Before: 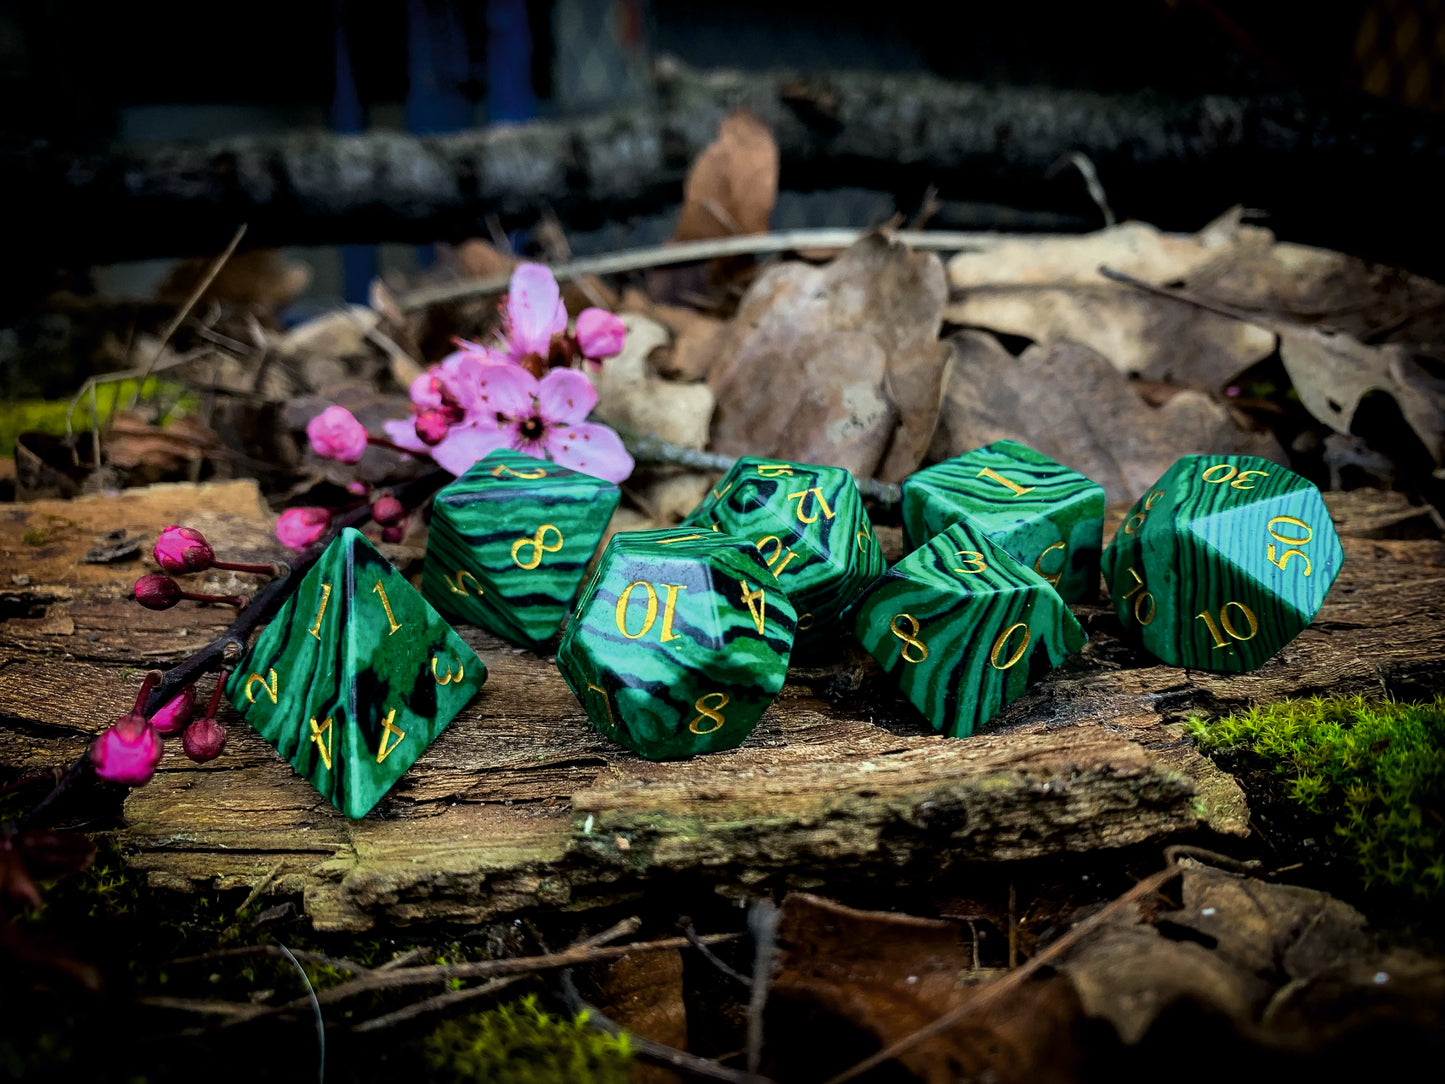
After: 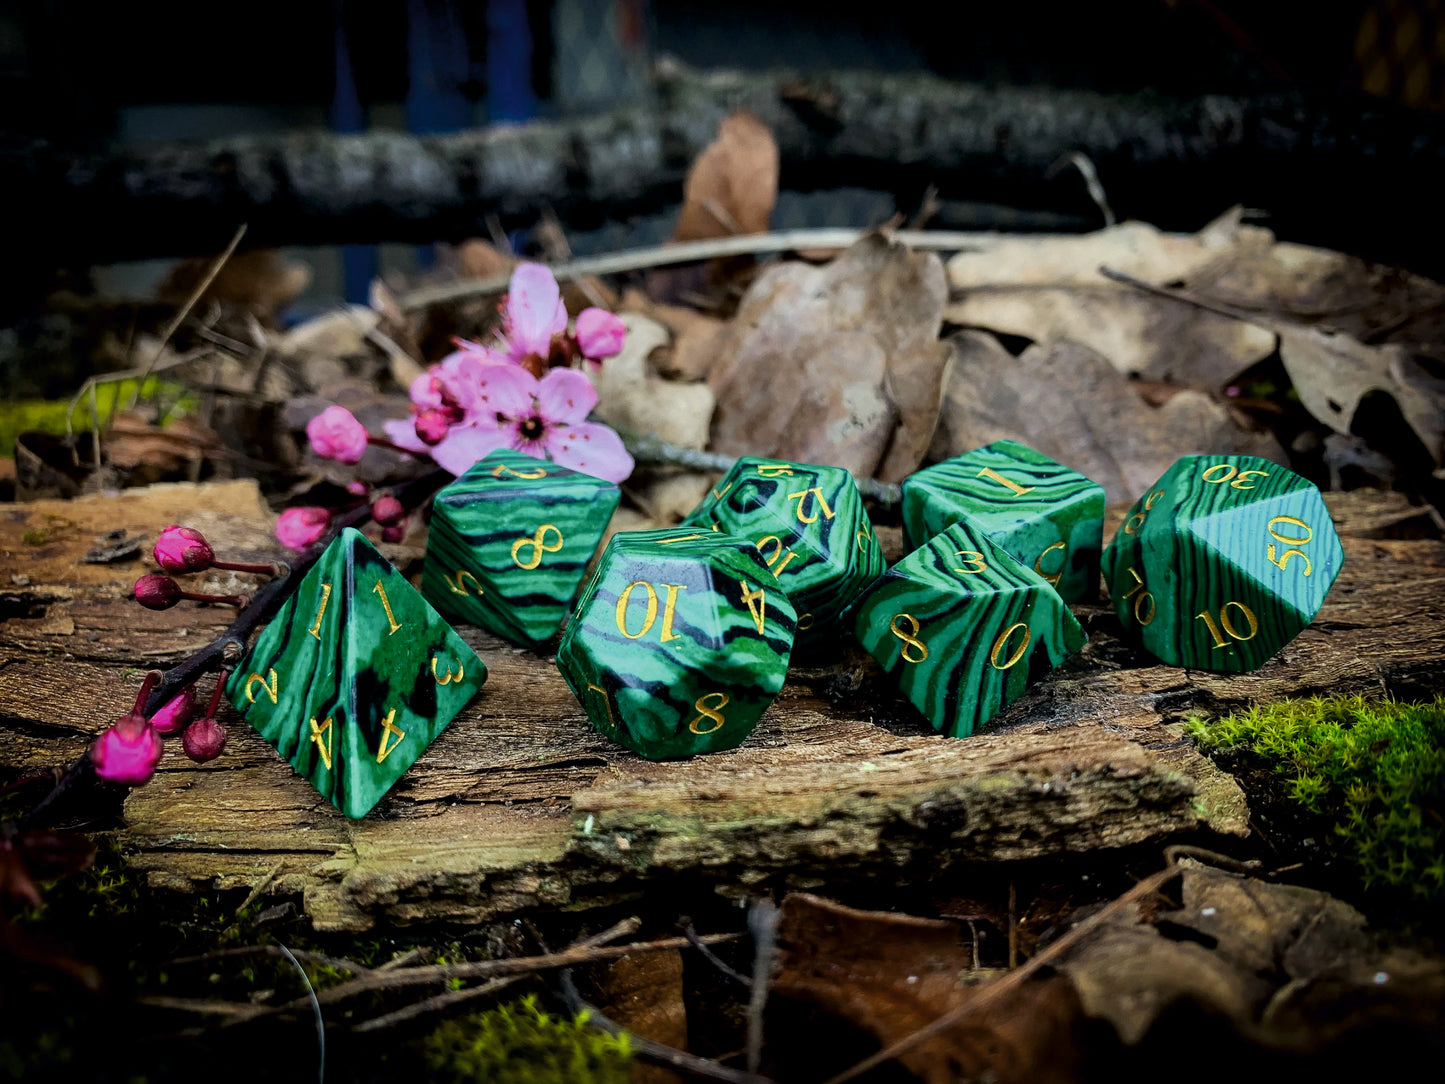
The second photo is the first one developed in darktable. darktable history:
base curve: curves: ch0 [(0, 0) (0.235, 0.266) (0.503, 0.496) (0.786, 0.72) (1, 1)], preserve colors none
